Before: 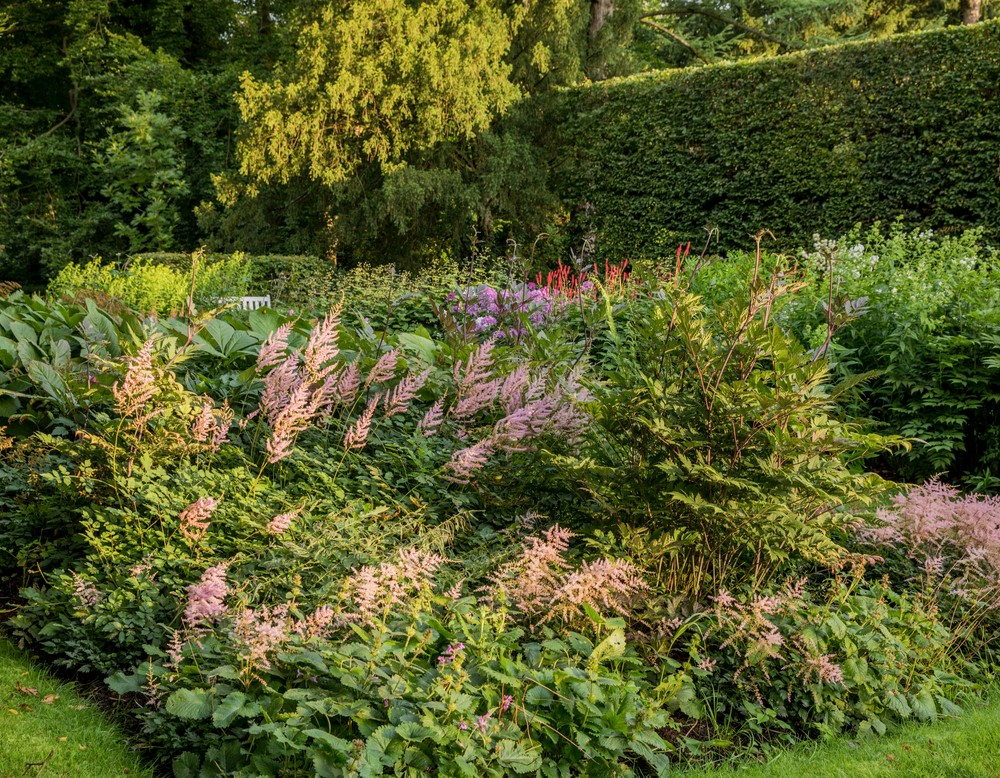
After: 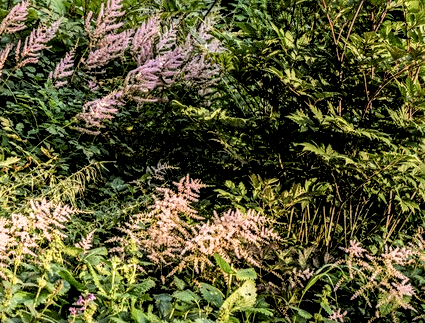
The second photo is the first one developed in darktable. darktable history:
crop: left 36.921%, top 44.919%, right 20.577%, bottom 13.535%
exposure: exposure 0.014 EV, compensate exposure bias true, compensate highlight preservation false
filmic rgb: black relative exposure -5.53 EV, white relative exposure 2.49 EV, target black luminance 0%, hardness 4.53, latitude 66.93%, contrast 1.445, shadows ↔ highlights balance -4.34%
local contrast: highlights 41%, shadows 59%, detail 136%, midtone range 0.519
sharpen: amount 0.209
